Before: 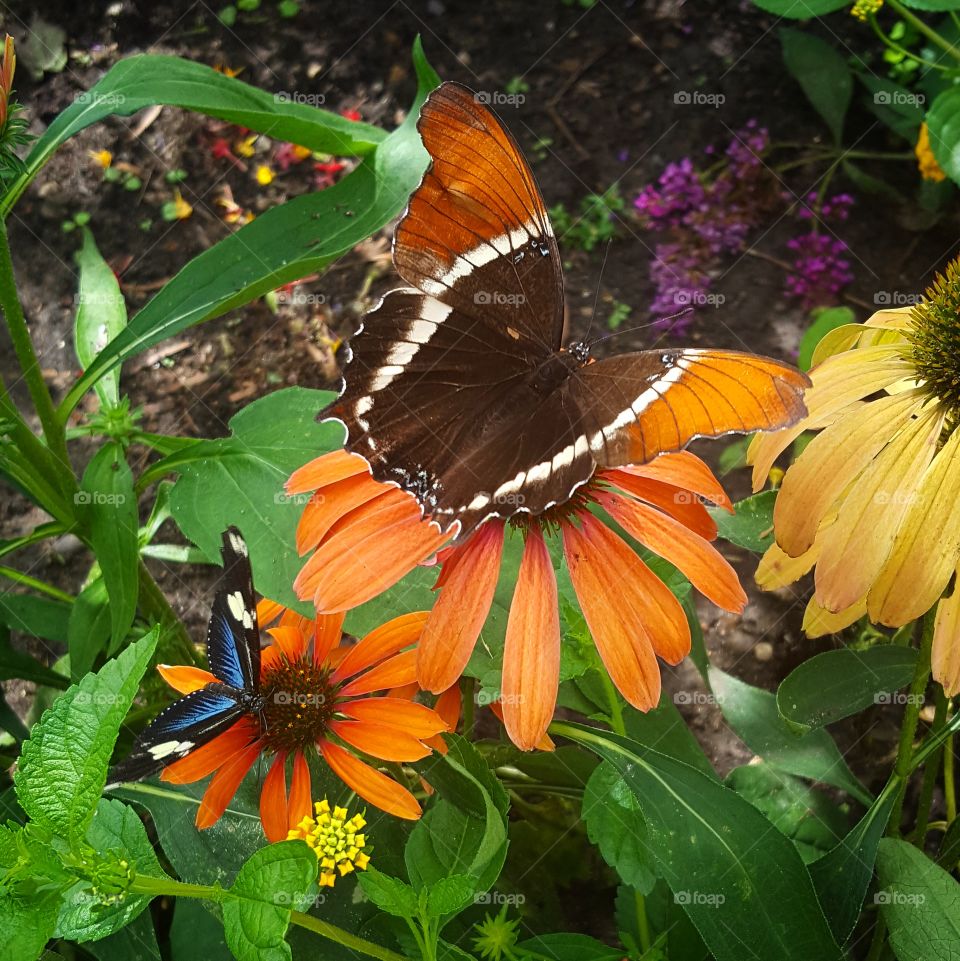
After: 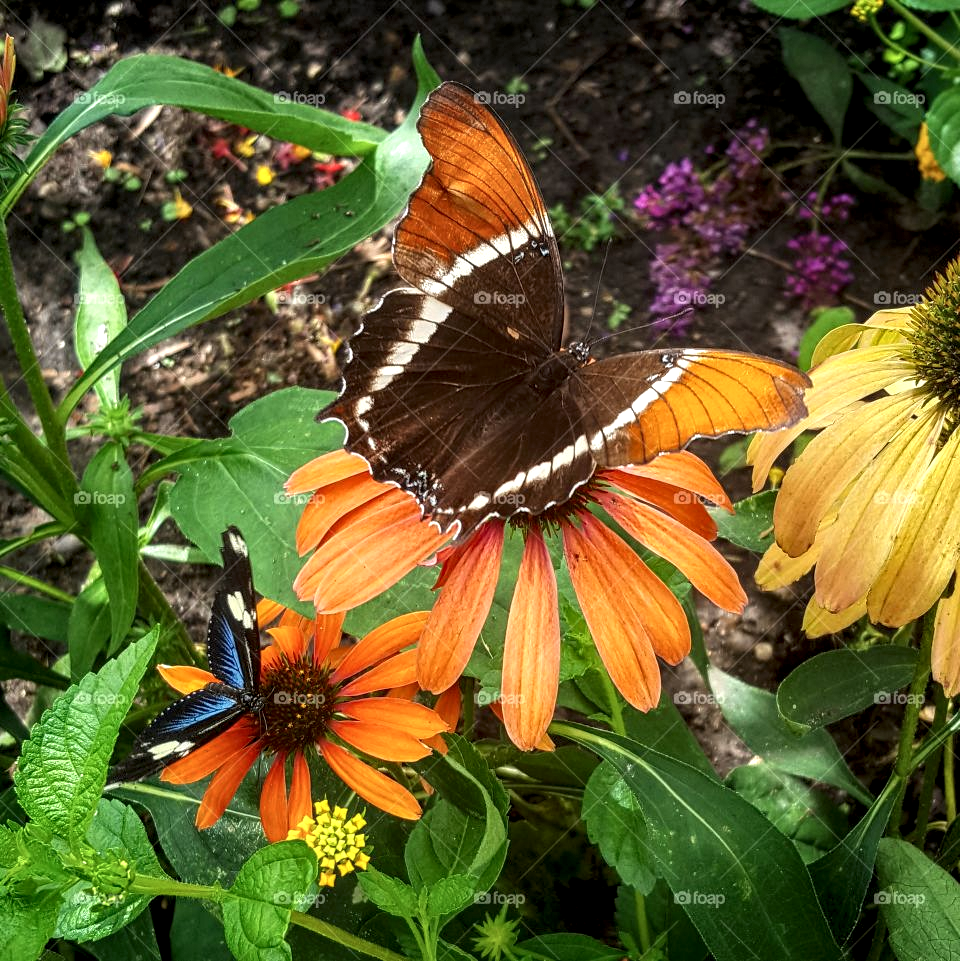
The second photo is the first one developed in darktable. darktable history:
exposure: exposure 0.077 EV, compensate highlight preservation false
local contrast: detail 160%
